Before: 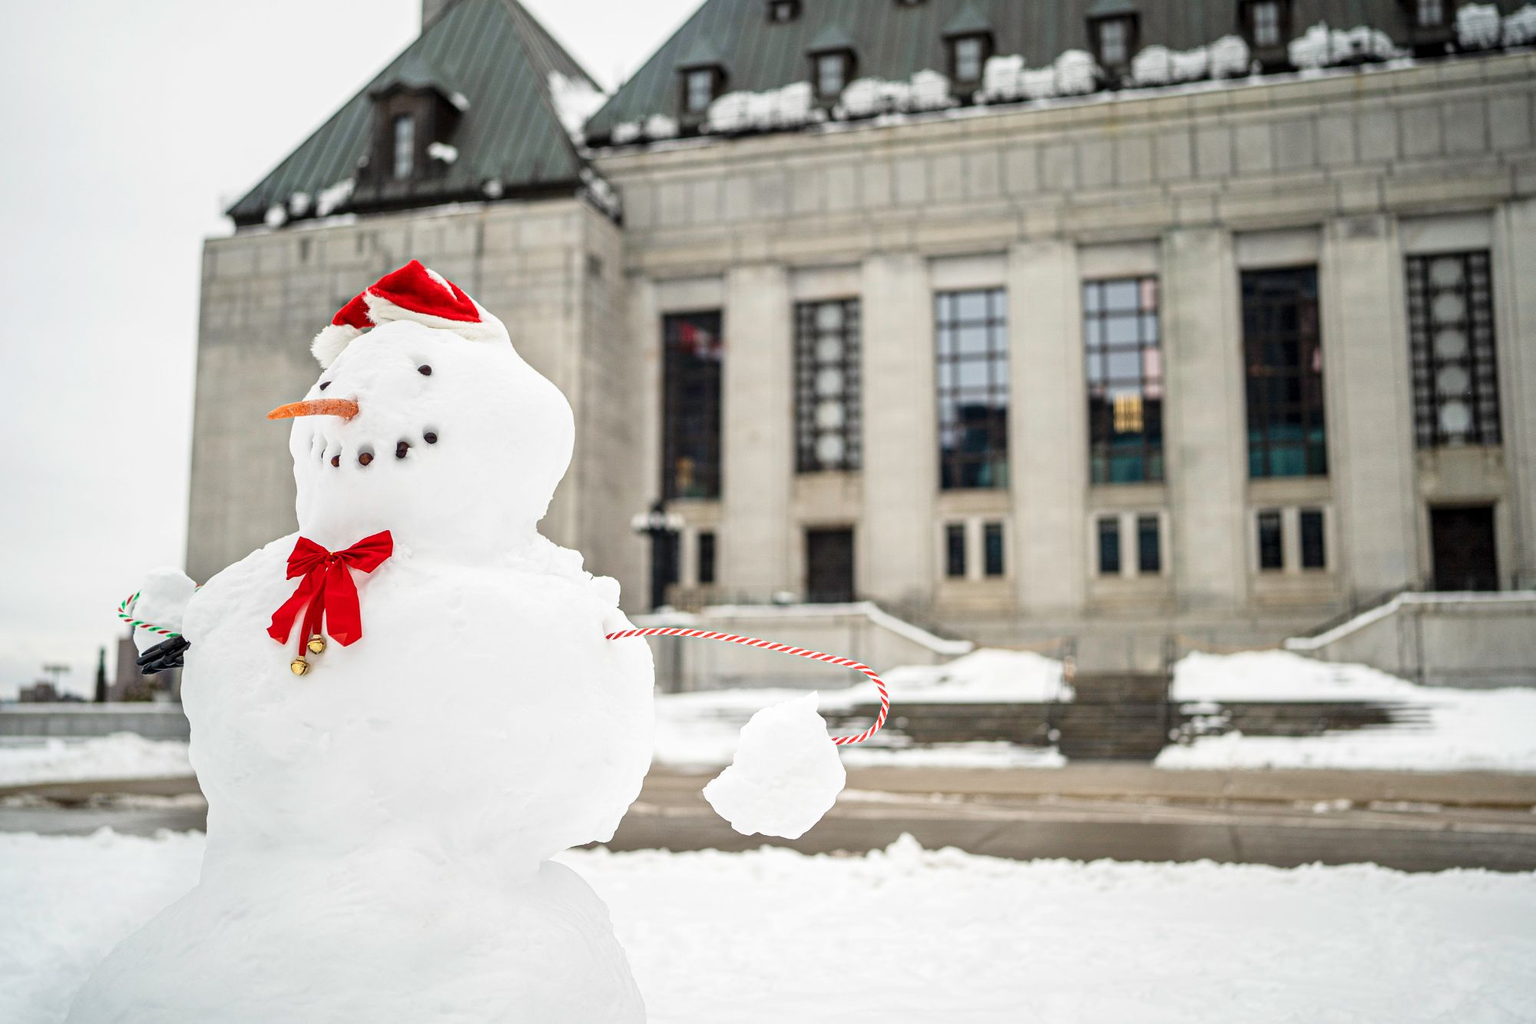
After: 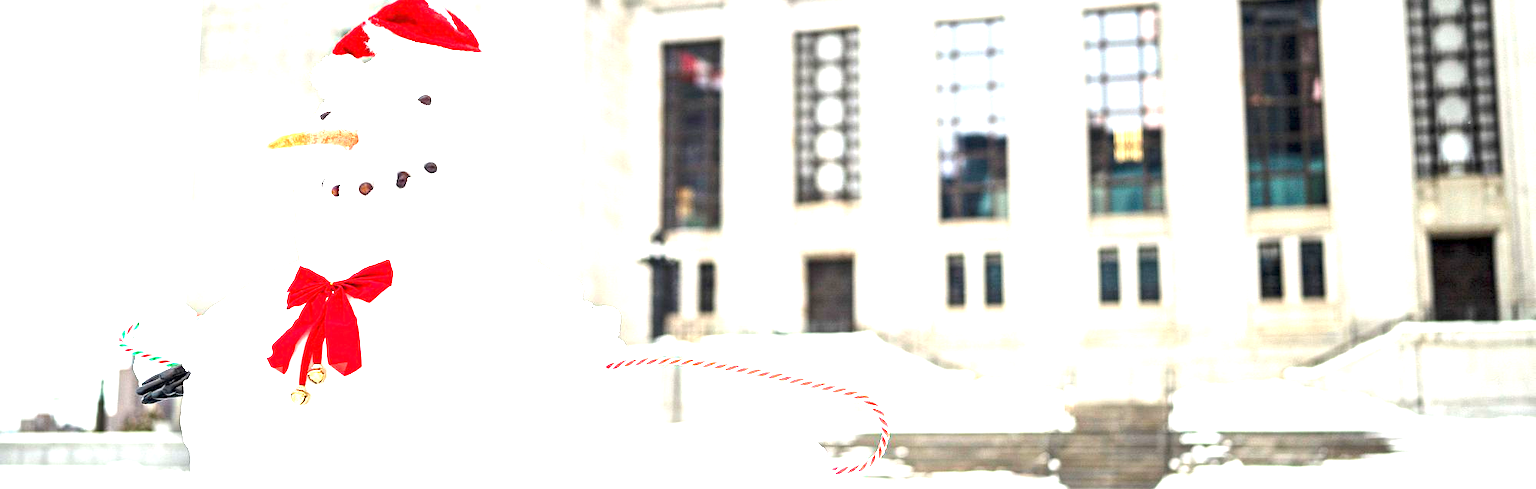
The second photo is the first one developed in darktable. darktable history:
crop and rotate: top 26.465%, bottom 25.743%
exposure: exposure 2.01 EV, compensate highlight preservation false
